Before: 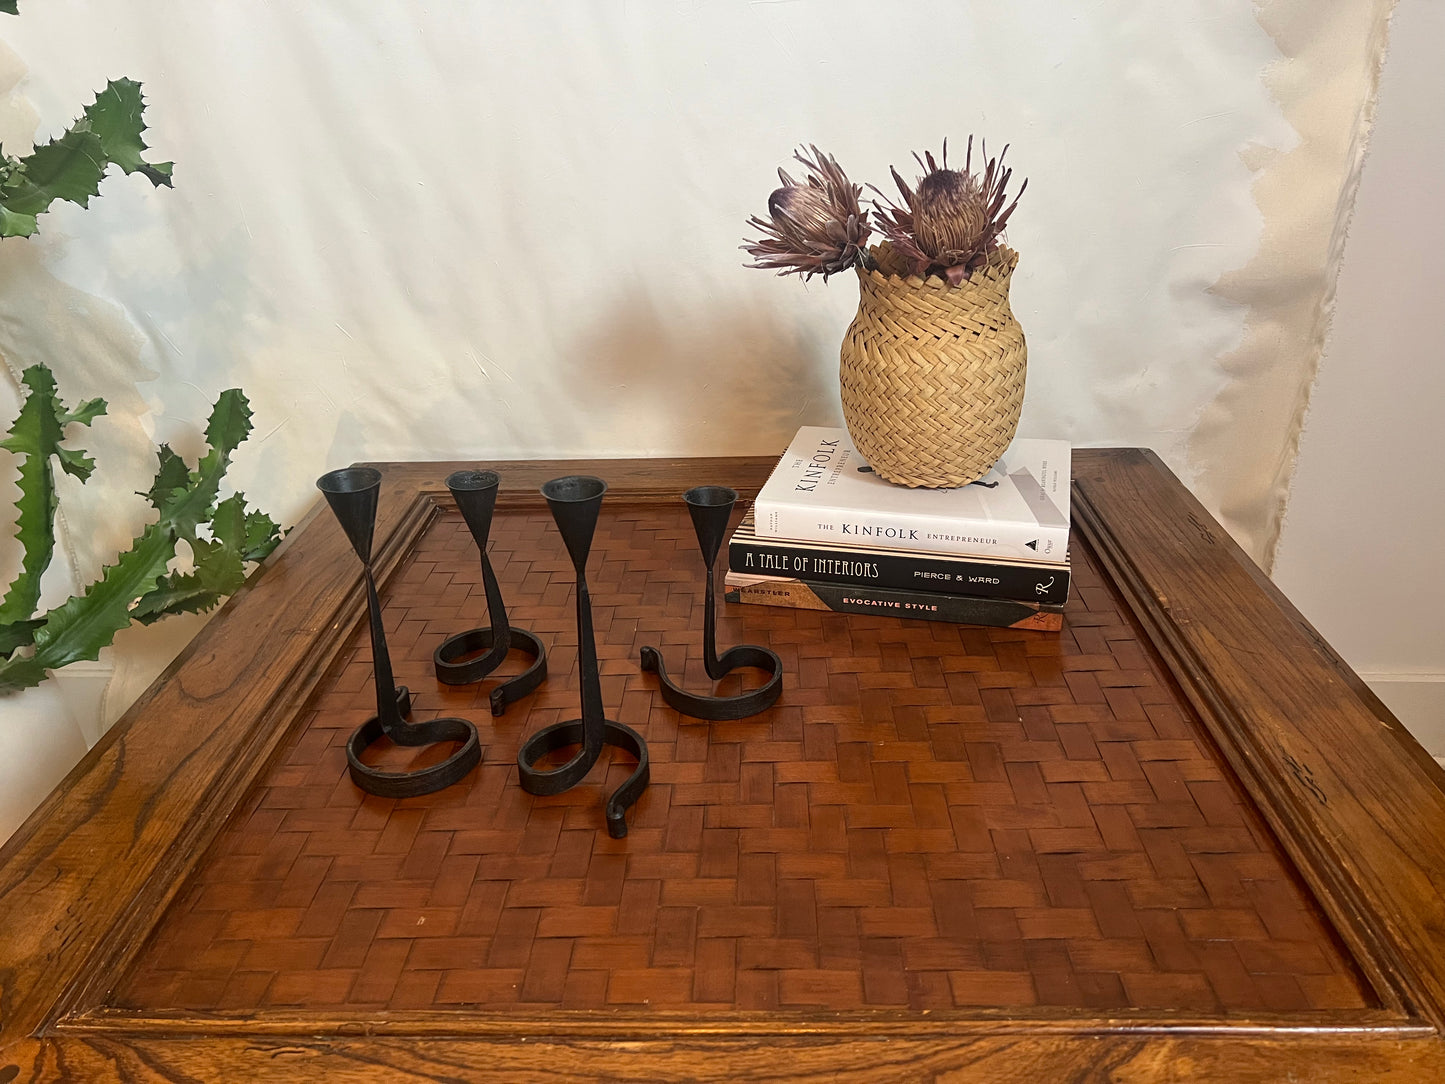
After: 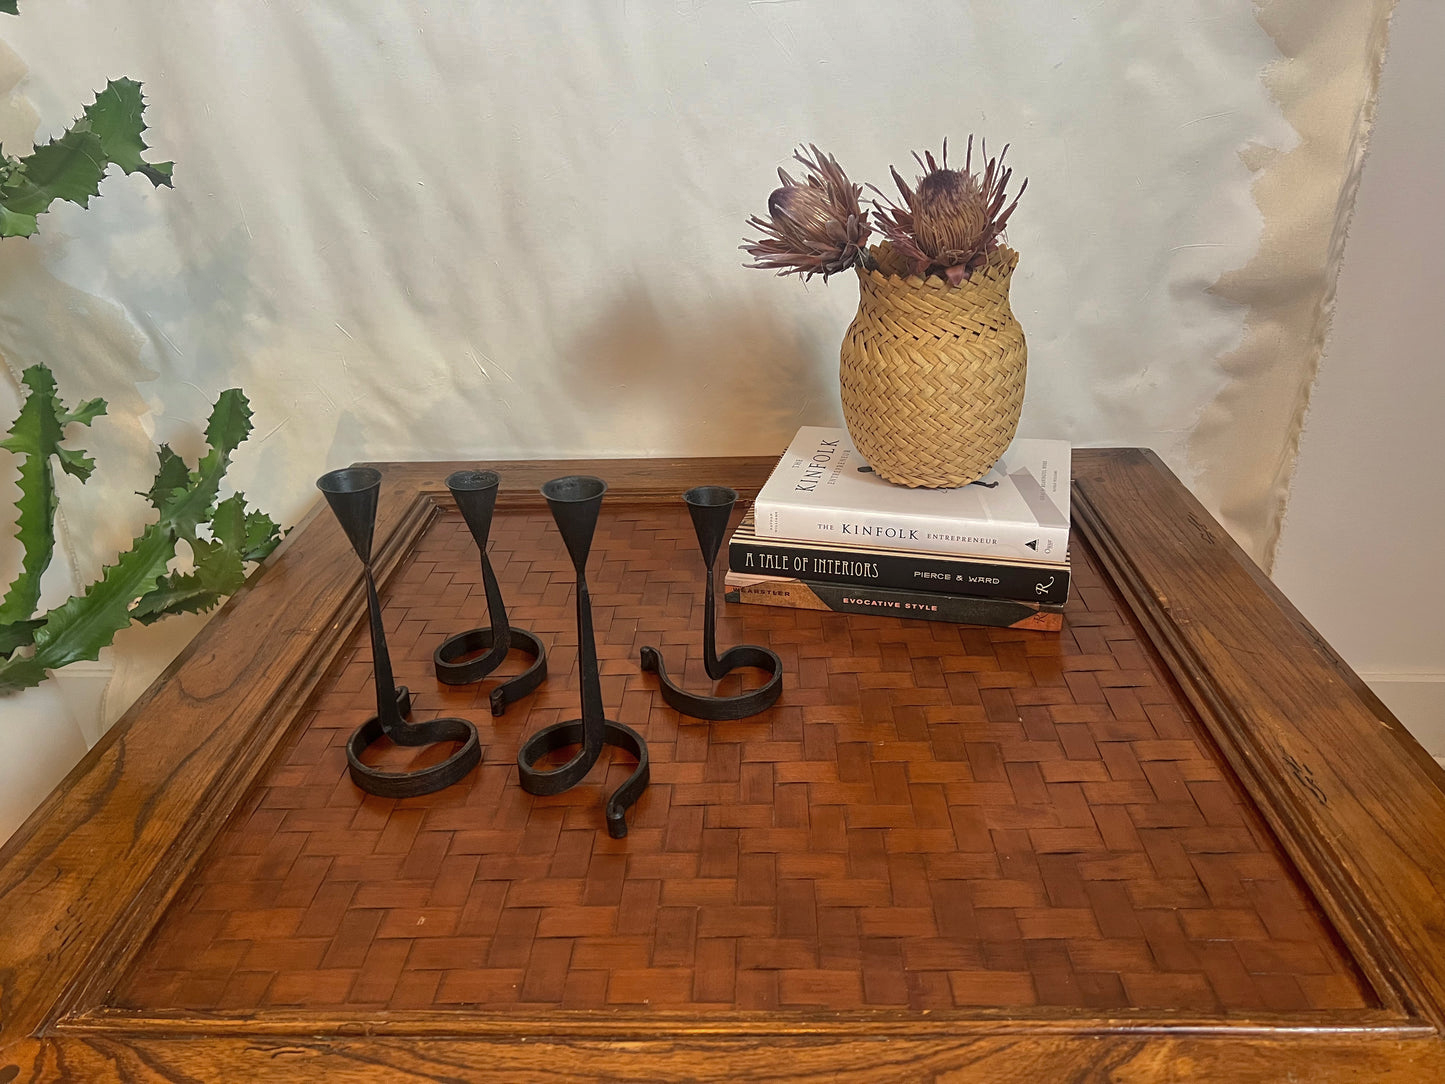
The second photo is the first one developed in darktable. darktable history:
shadows and highlights: shadows 40.17, highlights -59.9
